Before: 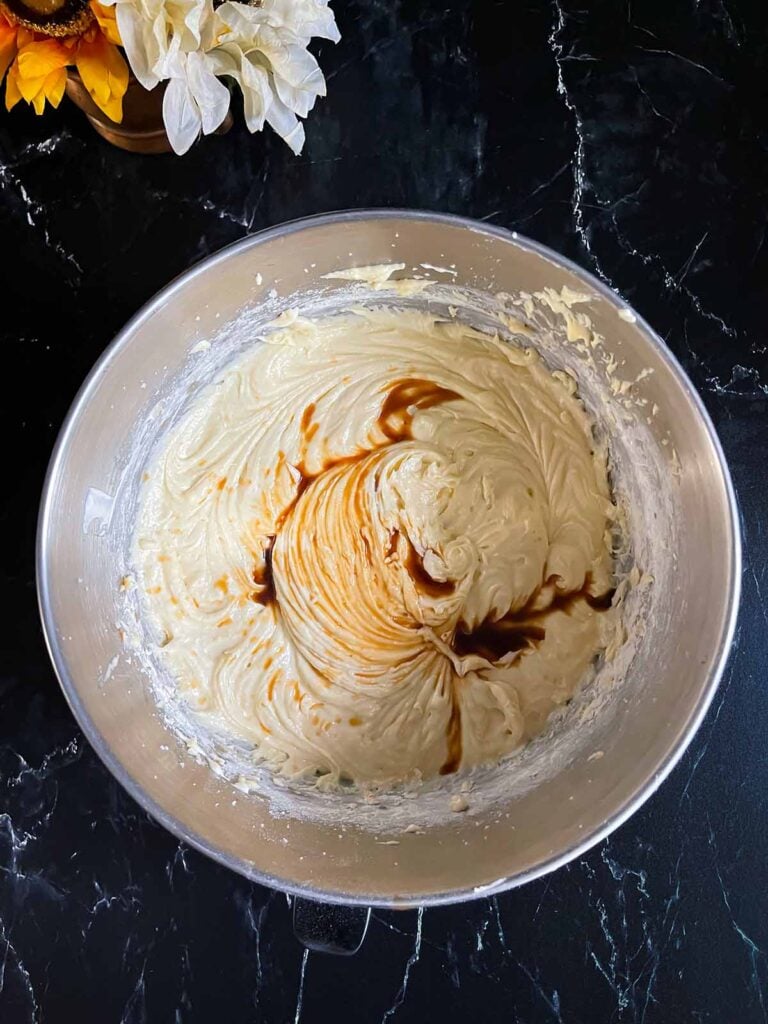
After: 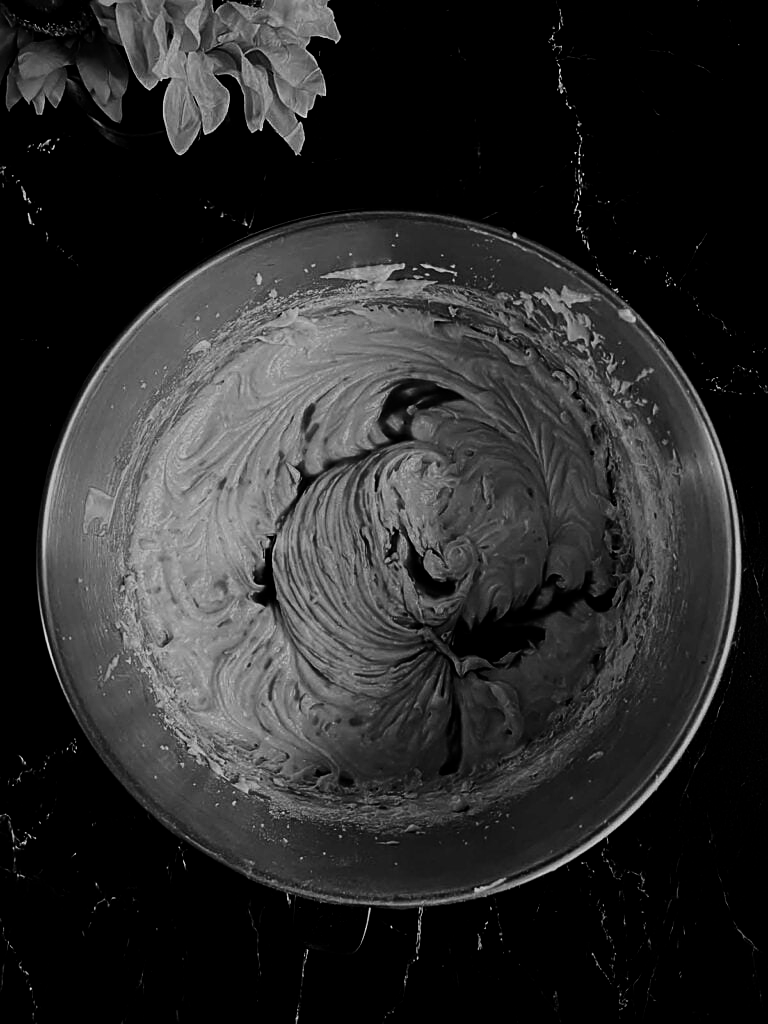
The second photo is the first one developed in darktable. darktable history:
sharpen: on, module defaults
filmic rgb: black relative exposure -7.65 EV, white relative exposure 4.56 EV, hardness 3.61
contrast brightness saturation: brightness -1, saturation 1
monochrome: on, module defaults
color balance rgb: shadows lift › luminance -20%, power › hue 72.24°, highlights gain › luminance 15%, global offset › hue 171.6°, perceptual saturation grading › highlights -15%, perceptual saturation grading › shadows 25%, global vibrance 30%, contrast 10%
